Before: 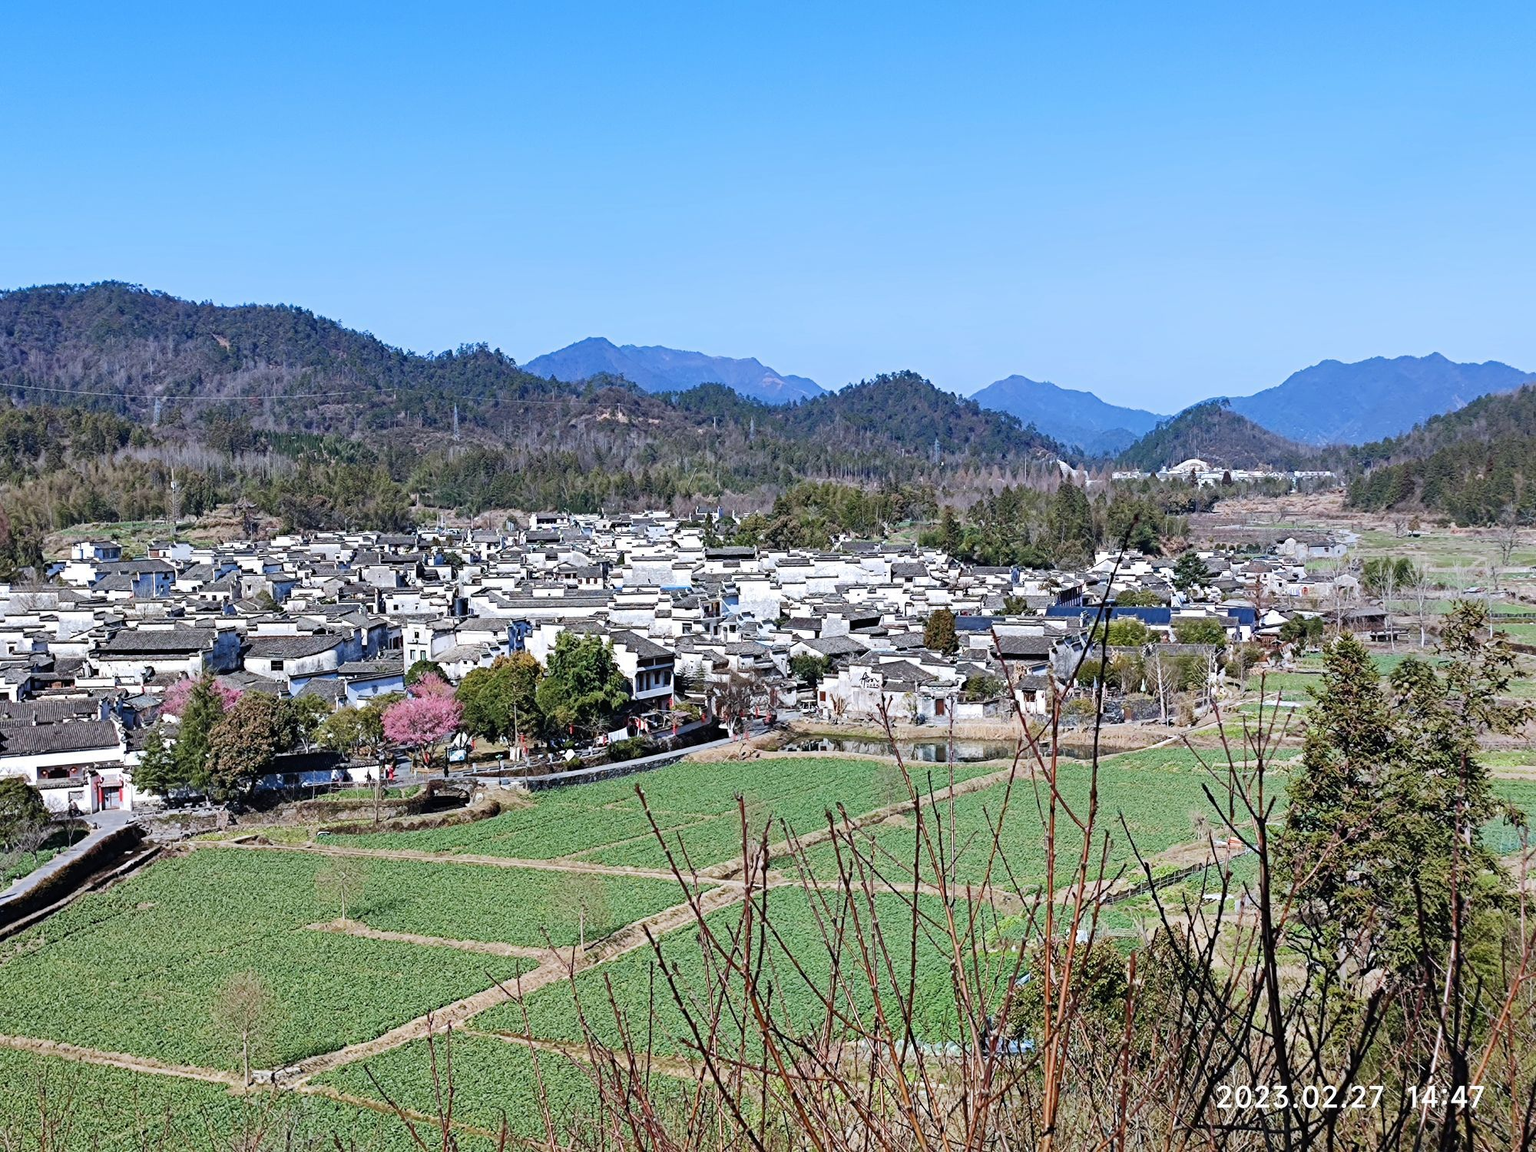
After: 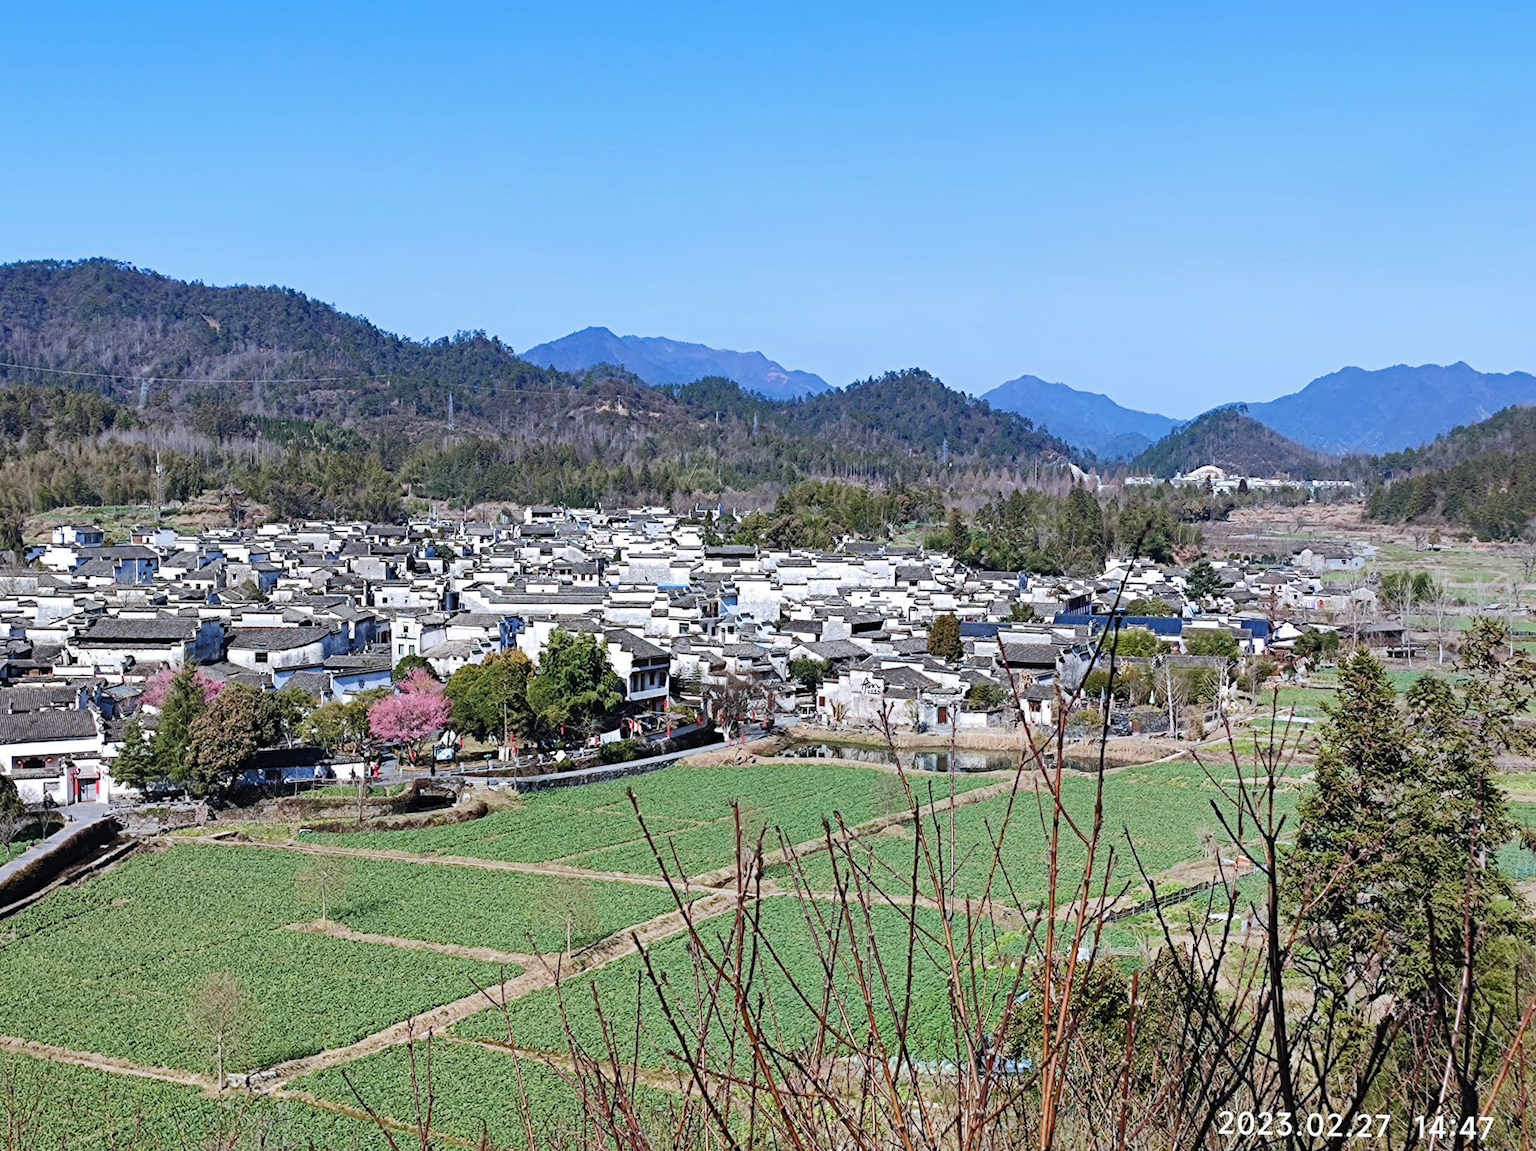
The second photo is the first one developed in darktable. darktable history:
crop and rotate: angle -1.26°
shadows and highlights: shadows 25.66, highlights -23.16
